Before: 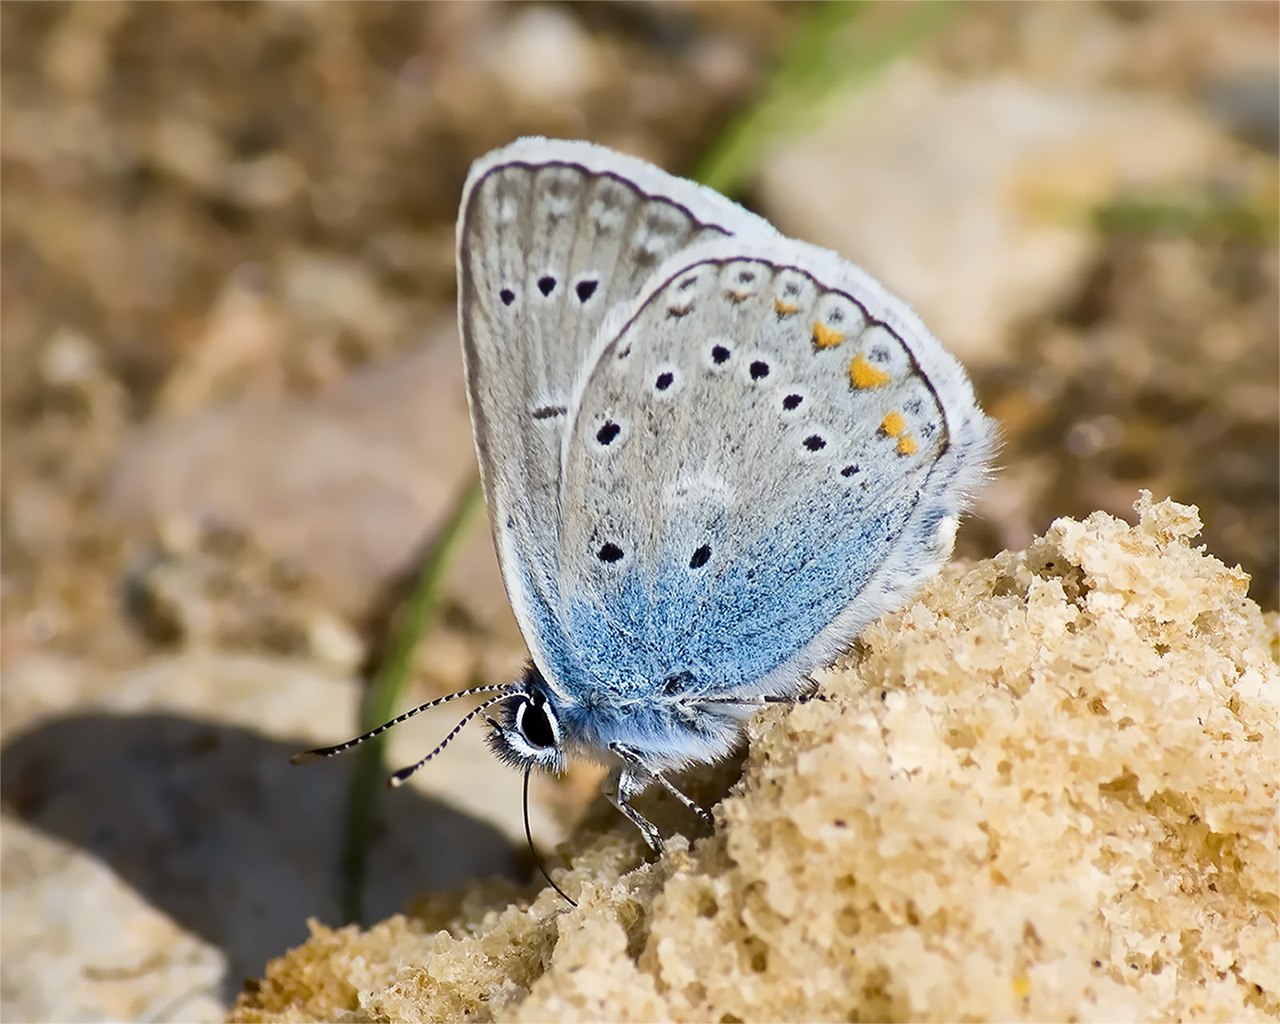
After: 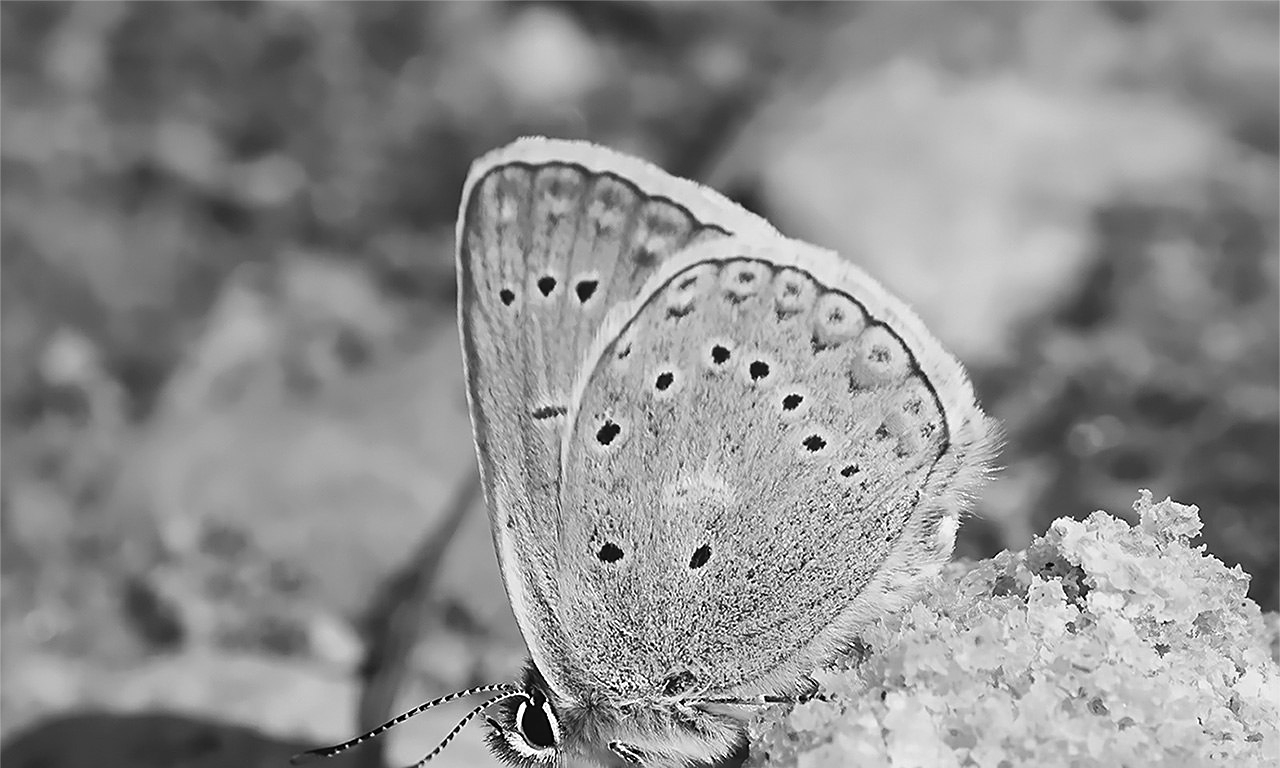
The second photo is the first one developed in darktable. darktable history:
crop: bottom 24.989%
exposure: black level correction -0.006, exposure 0.07 EV, compensate highlight preservation false
sharpen: on, module defaults
tone equalizer: edges refinement/feathering 500, mask exposure compensation -1.57 EV, preserve details no
color calibration: output gray [0.267, 0.423, 0.261, 0], illuminant same as pipeline (D50), adaptation XYZ, x 0.346, y 0.359, temperature 5016.37 K
